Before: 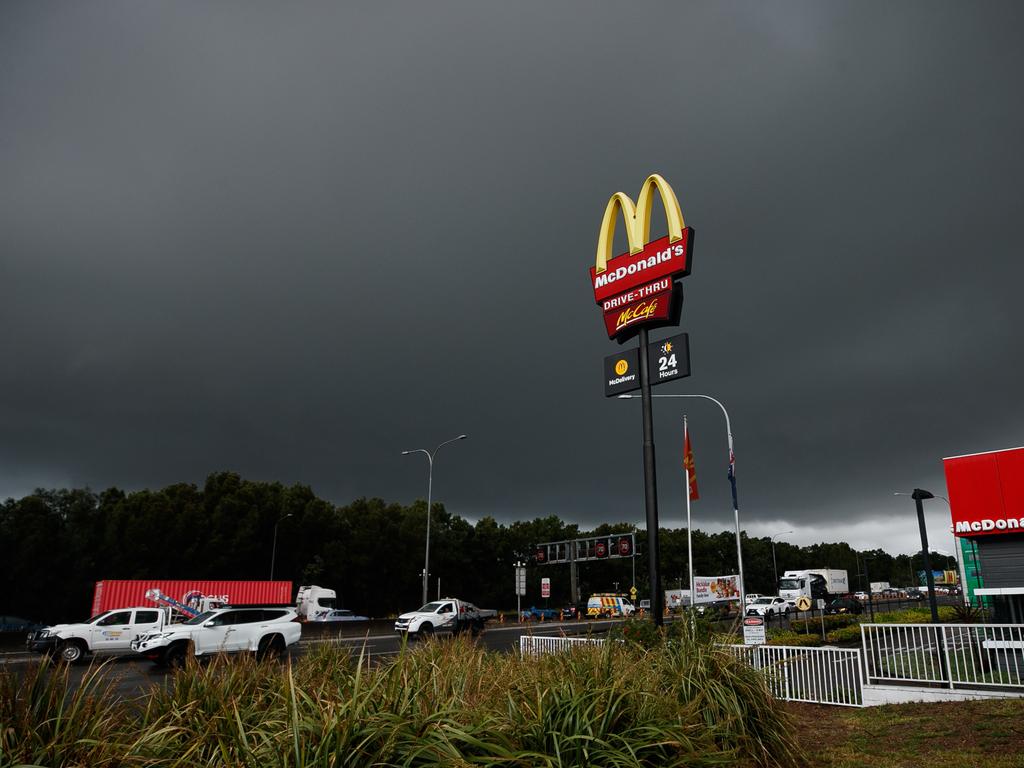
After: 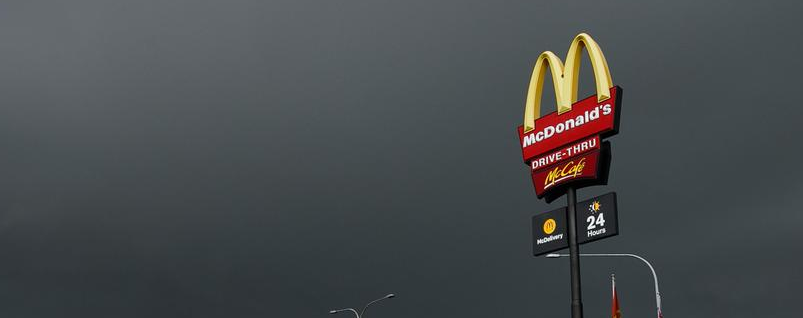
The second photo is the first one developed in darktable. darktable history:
crop: left 7.105%, top 18.414%, right 14.388%, bottom 40.179%
